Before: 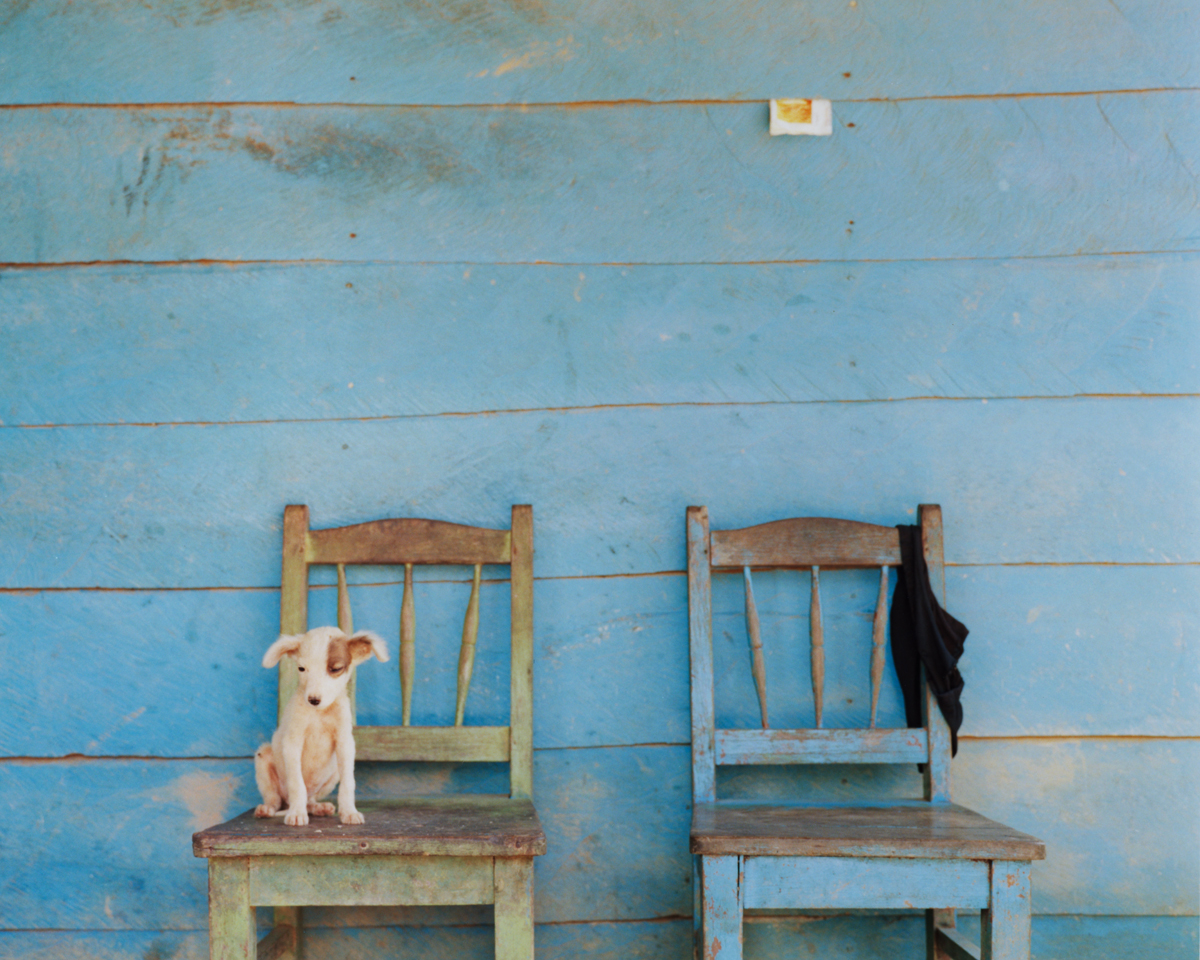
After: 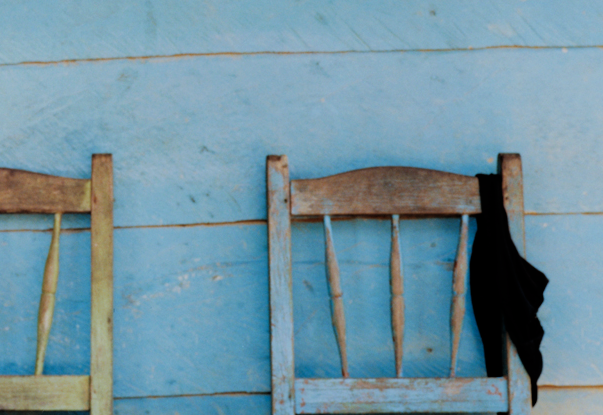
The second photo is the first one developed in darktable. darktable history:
filmic rgb: black relative exposure -5 EV, white relative exposure 3.5 EV, hardness 3.19, contrast 1.2, highlights saturation mix -50%
crop: left 35.03%, top 36.625%, right 14.663%, bottom 20.057%
